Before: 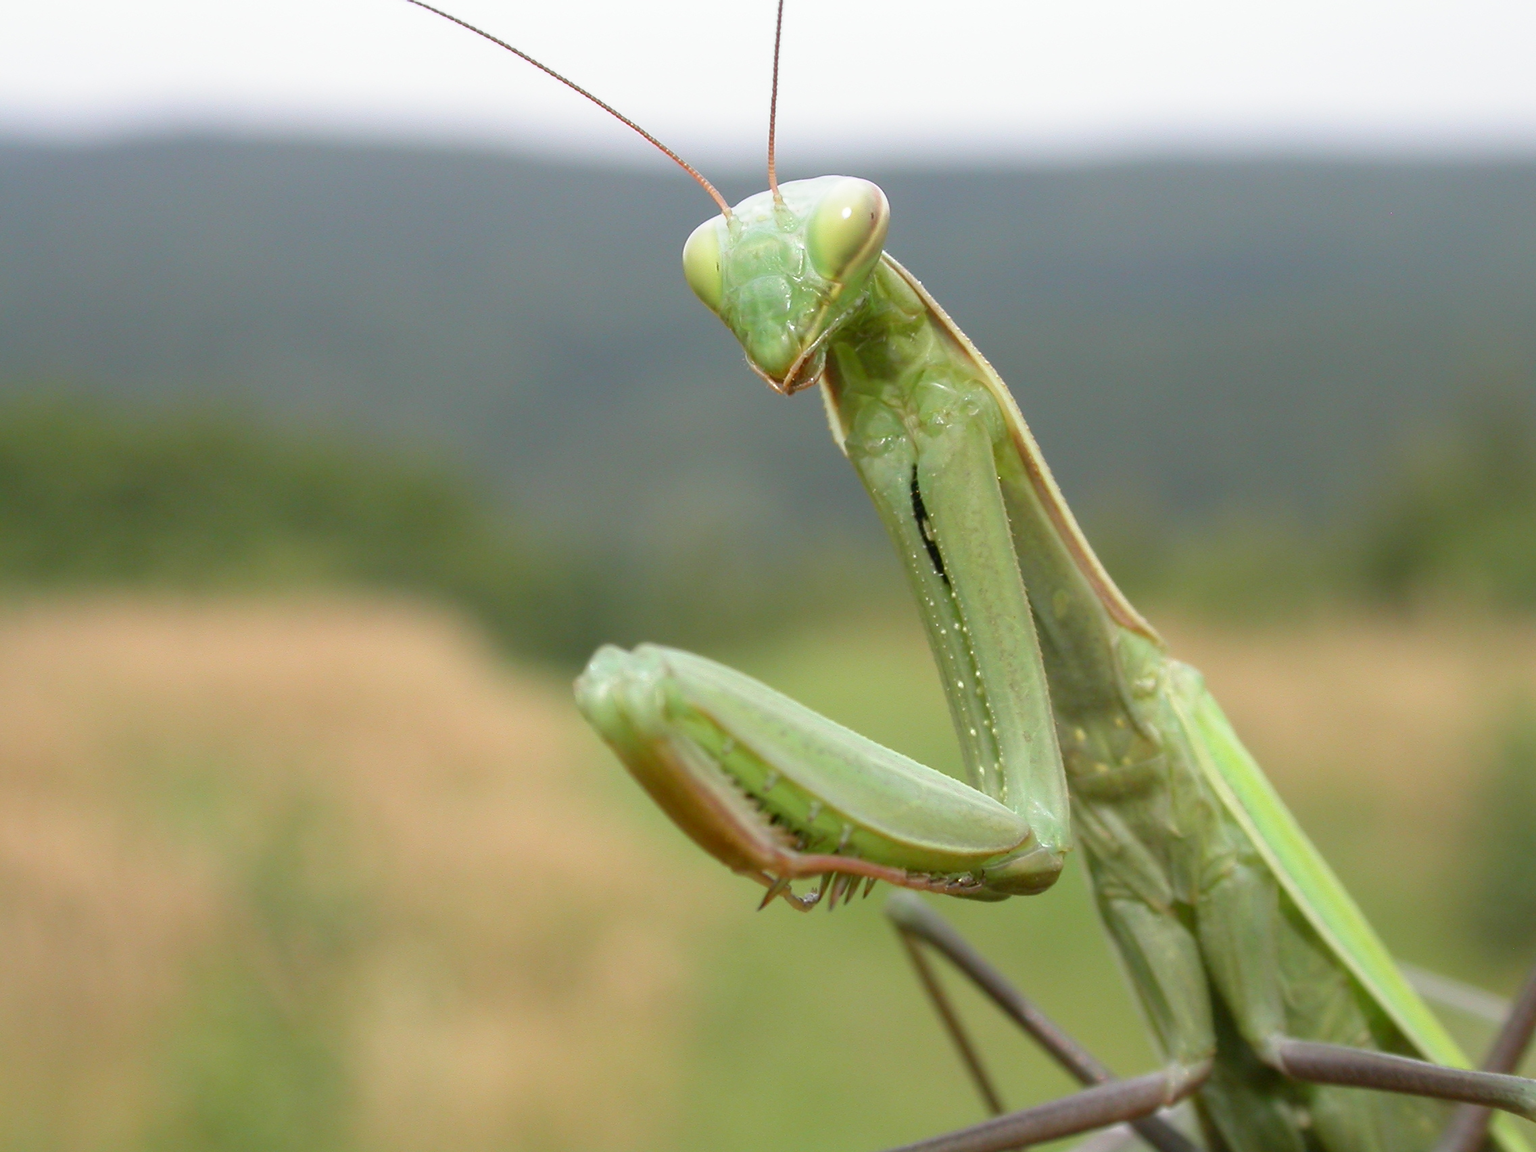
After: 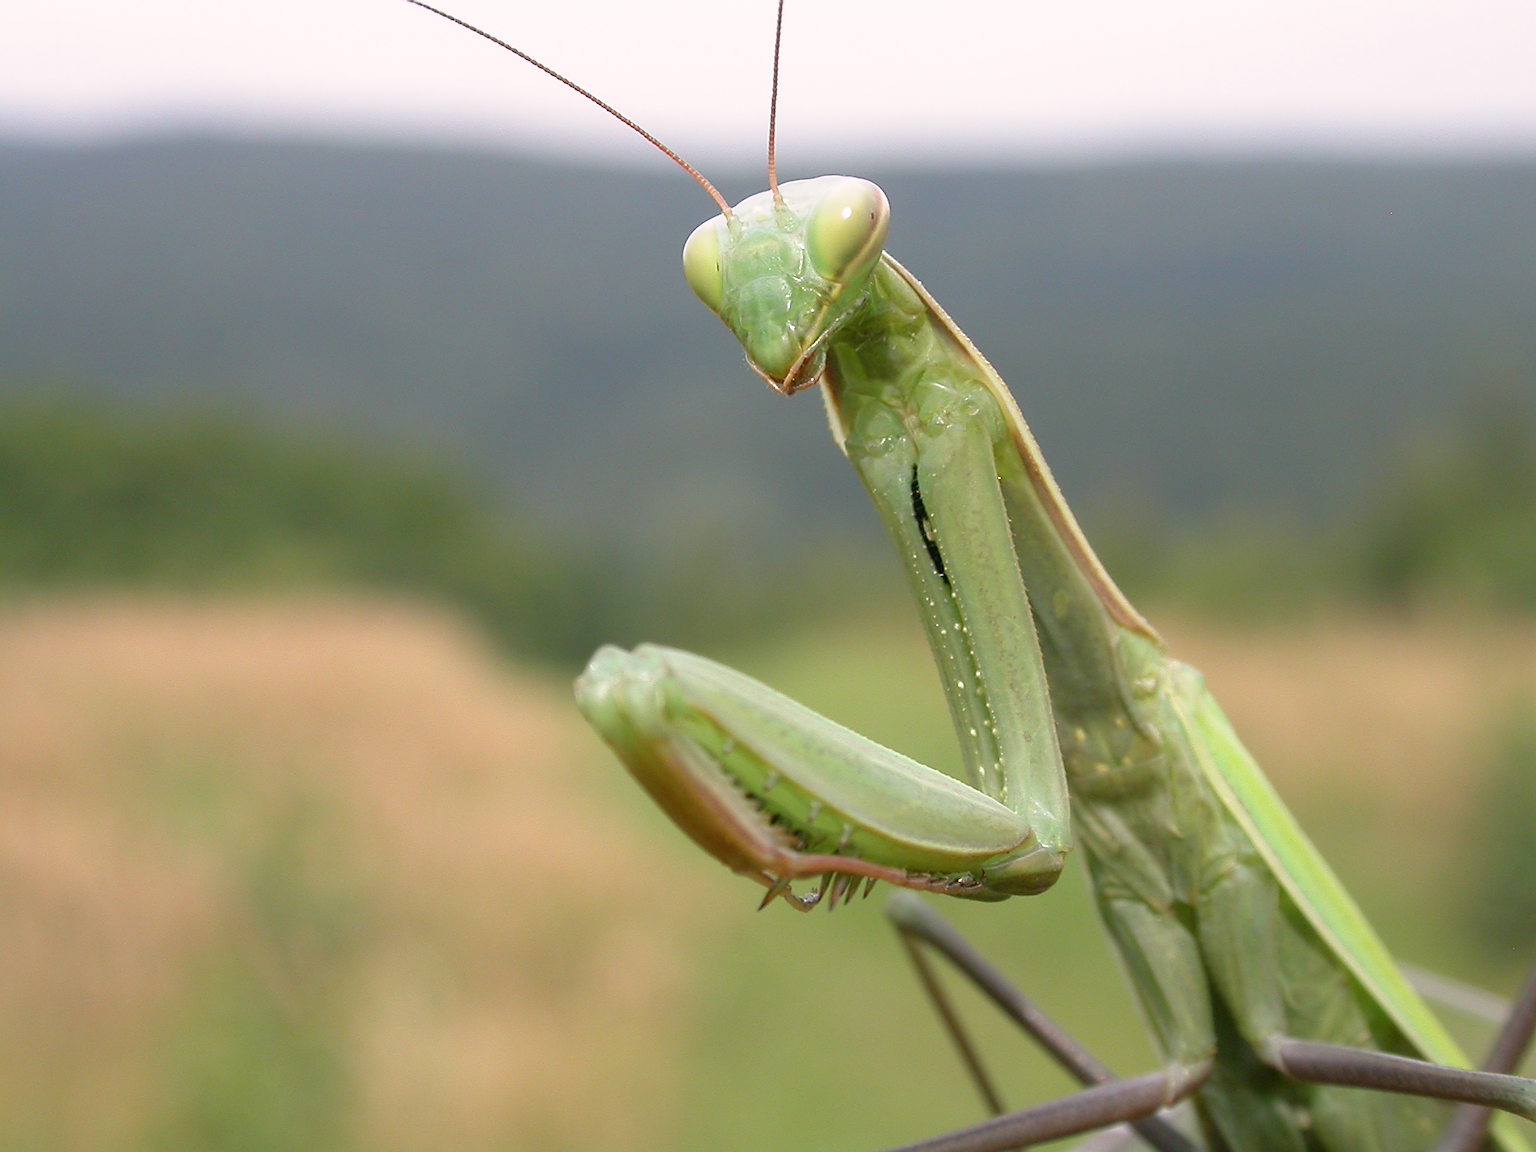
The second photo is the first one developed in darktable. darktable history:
sharpen: on, module defaults
color balance rgb: shadows lift › chroma 1.41%, shadows lift › hue 260°, power › chroma 0.5%, power › hue 260°, highlights gain › chroma 1%, highlights gain › hue 27°, saturation formula JzAzBz (2021)
tone equalizer: on, module defaults
